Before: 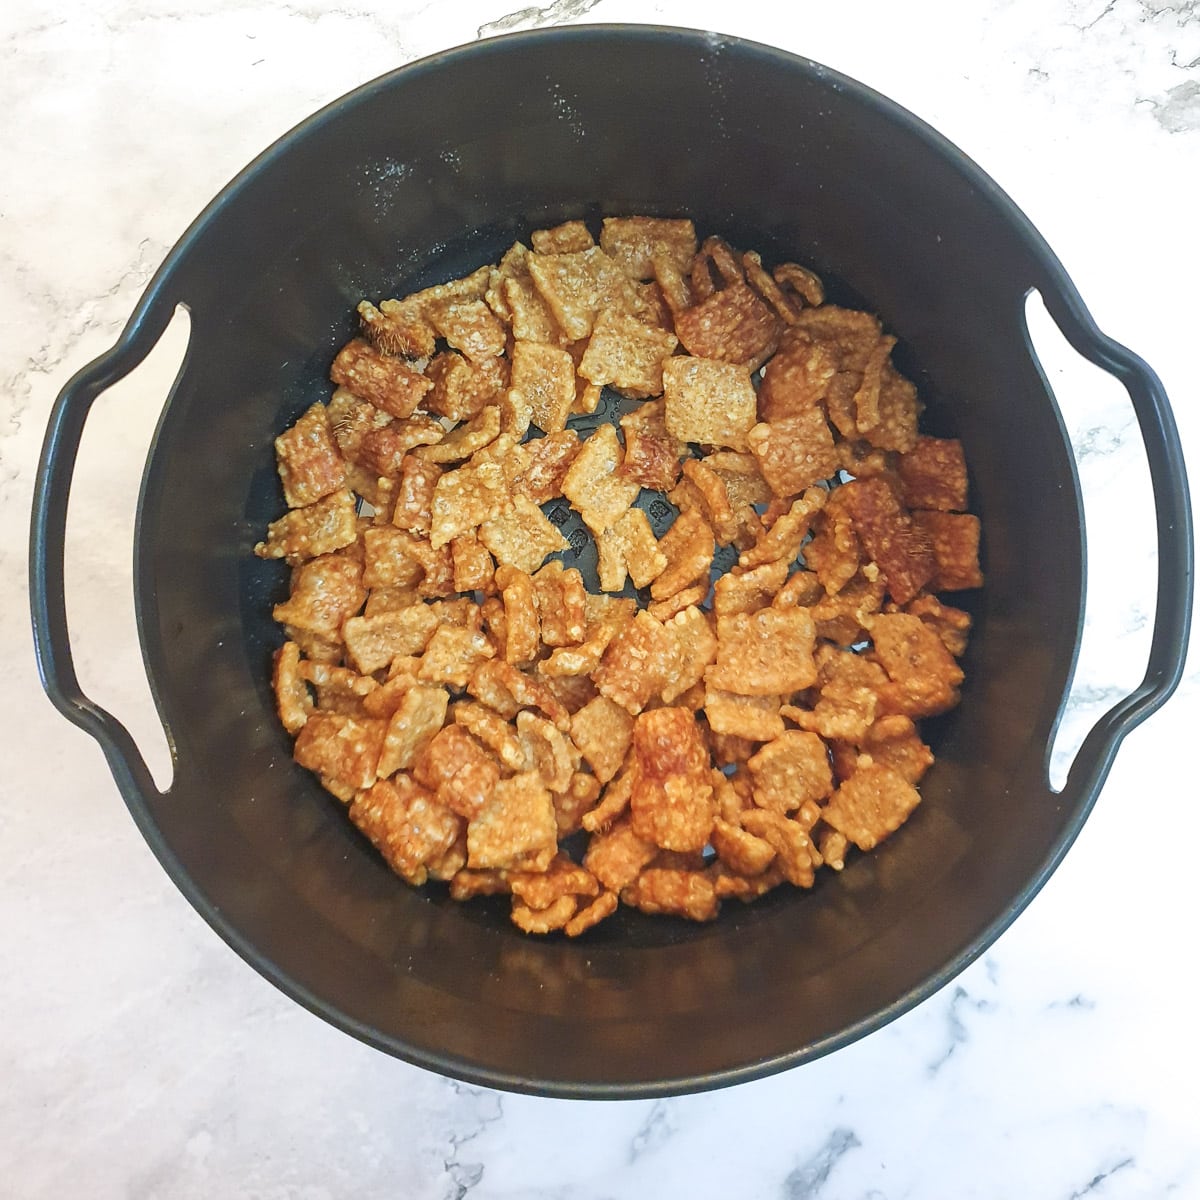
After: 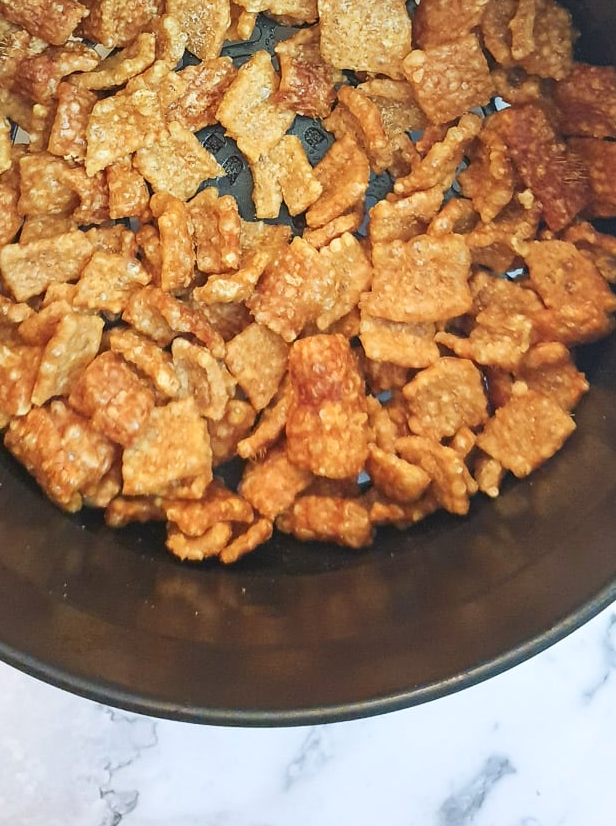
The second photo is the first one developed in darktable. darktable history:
crop and rotate: left 28.764%, top 31.125%, right 19.858%
contrast brightness saturation: contrast 0.102, brightness 0.02, saturation 0.02
